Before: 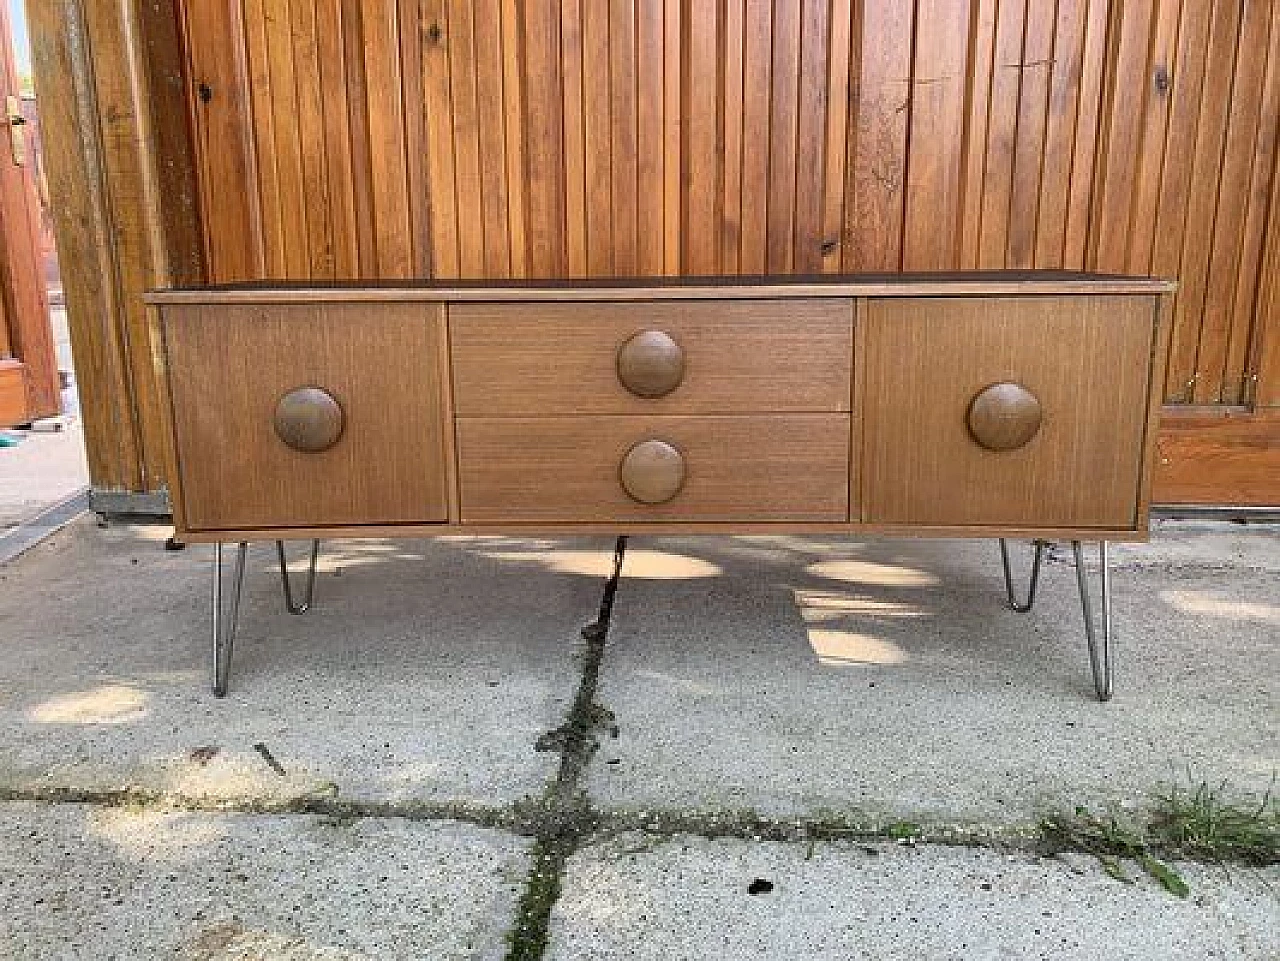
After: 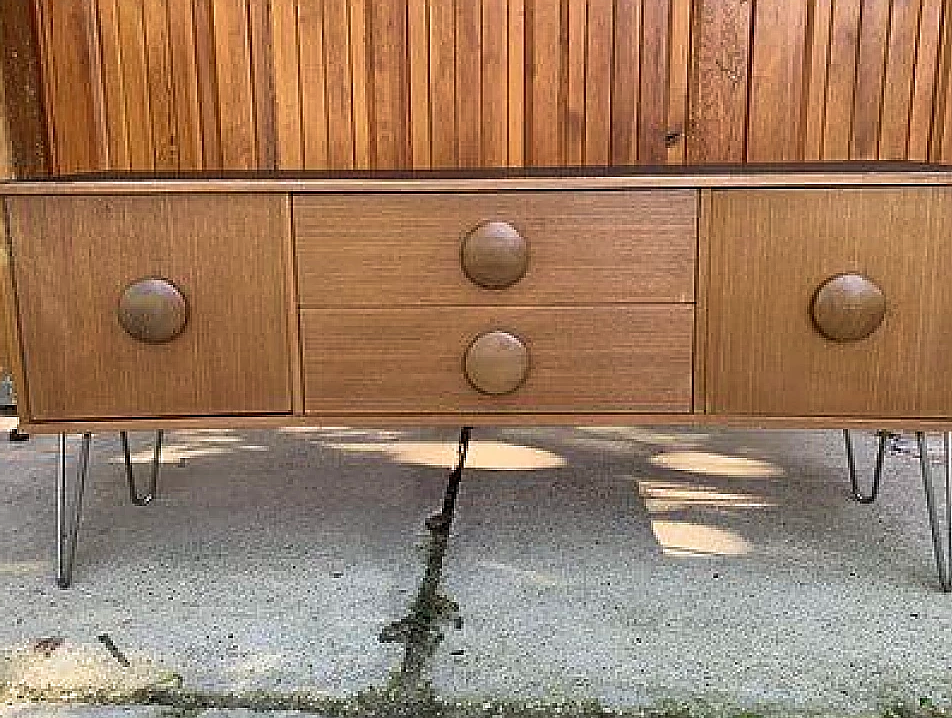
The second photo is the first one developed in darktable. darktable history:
crop and rotate: left 12.231%, top 11.343%, right 13.367%, bottom 13.84%
sharpen: on, module defaults
velvia: on, module defaults
